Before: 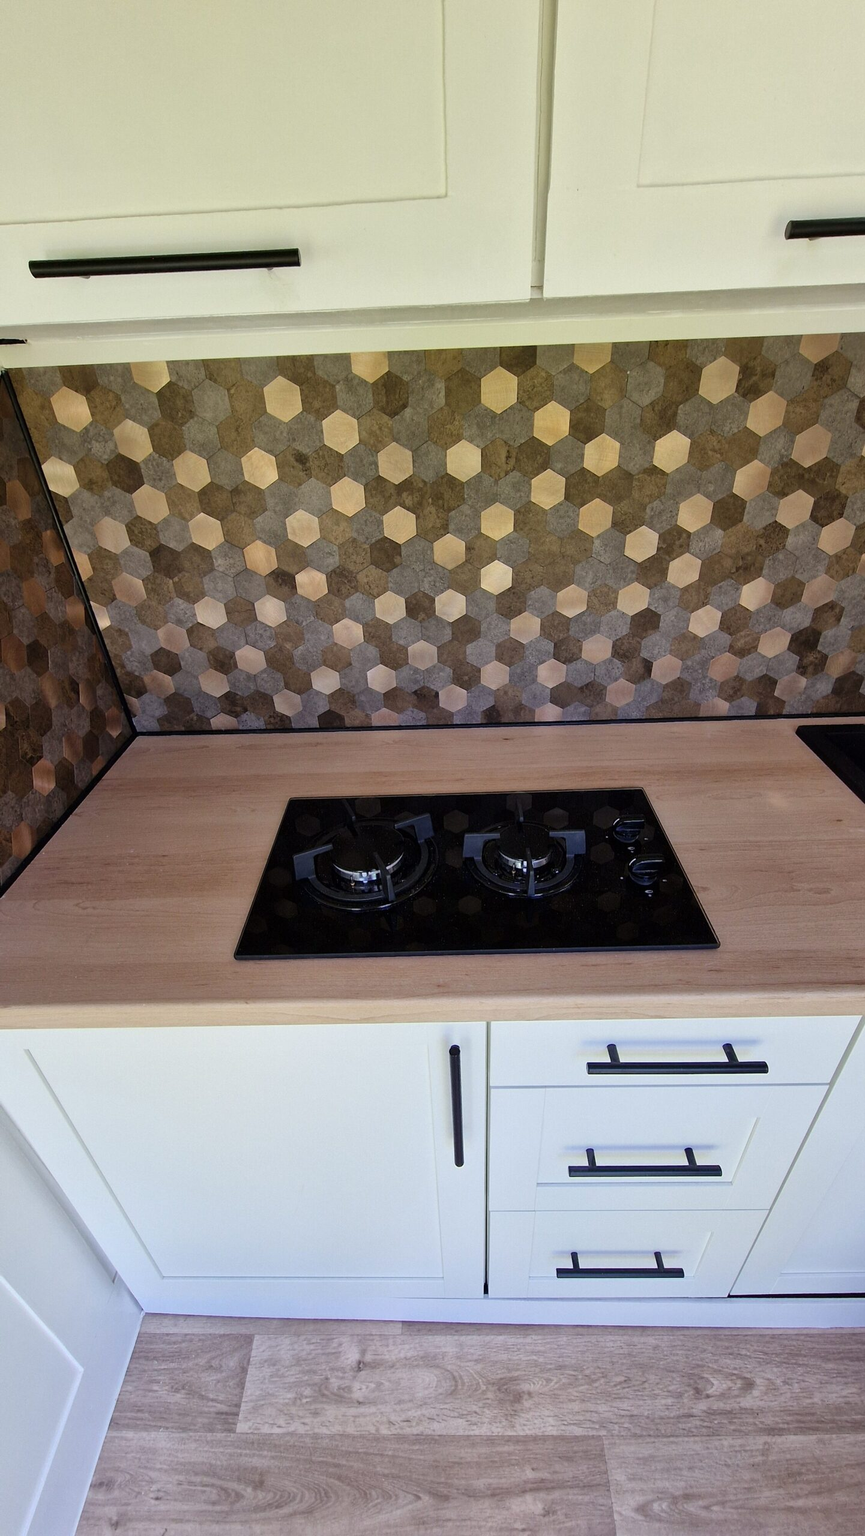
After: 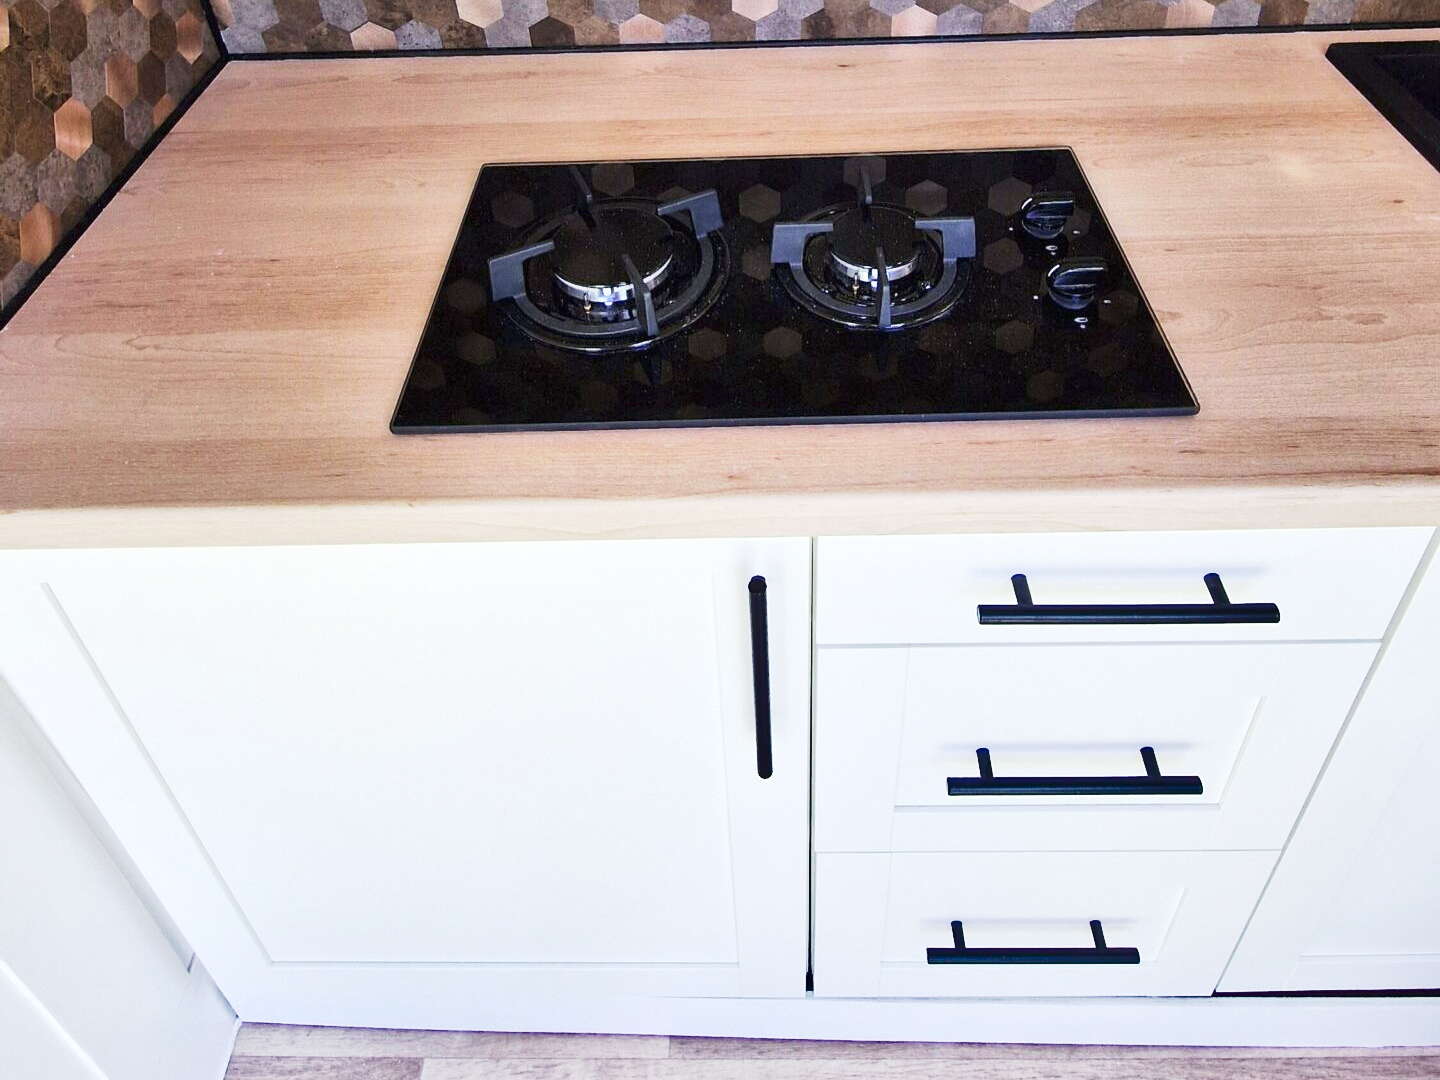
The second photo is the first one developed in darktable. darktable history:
base curve: curves: ch0 [(0, 0) (0.088, 0.125) (0.176, 0.251) (0.354, 0.501) (0.613, 0.749) (1, 0.877)], preserve colors none
shadows and highlights: shadows 52.42, soften with gaussian
crop: top 45.551%, bottom 12.262%
exposure: black level correction 0, exposure 1 EV, compensate exposure bias true, compensate highlight preservation false
